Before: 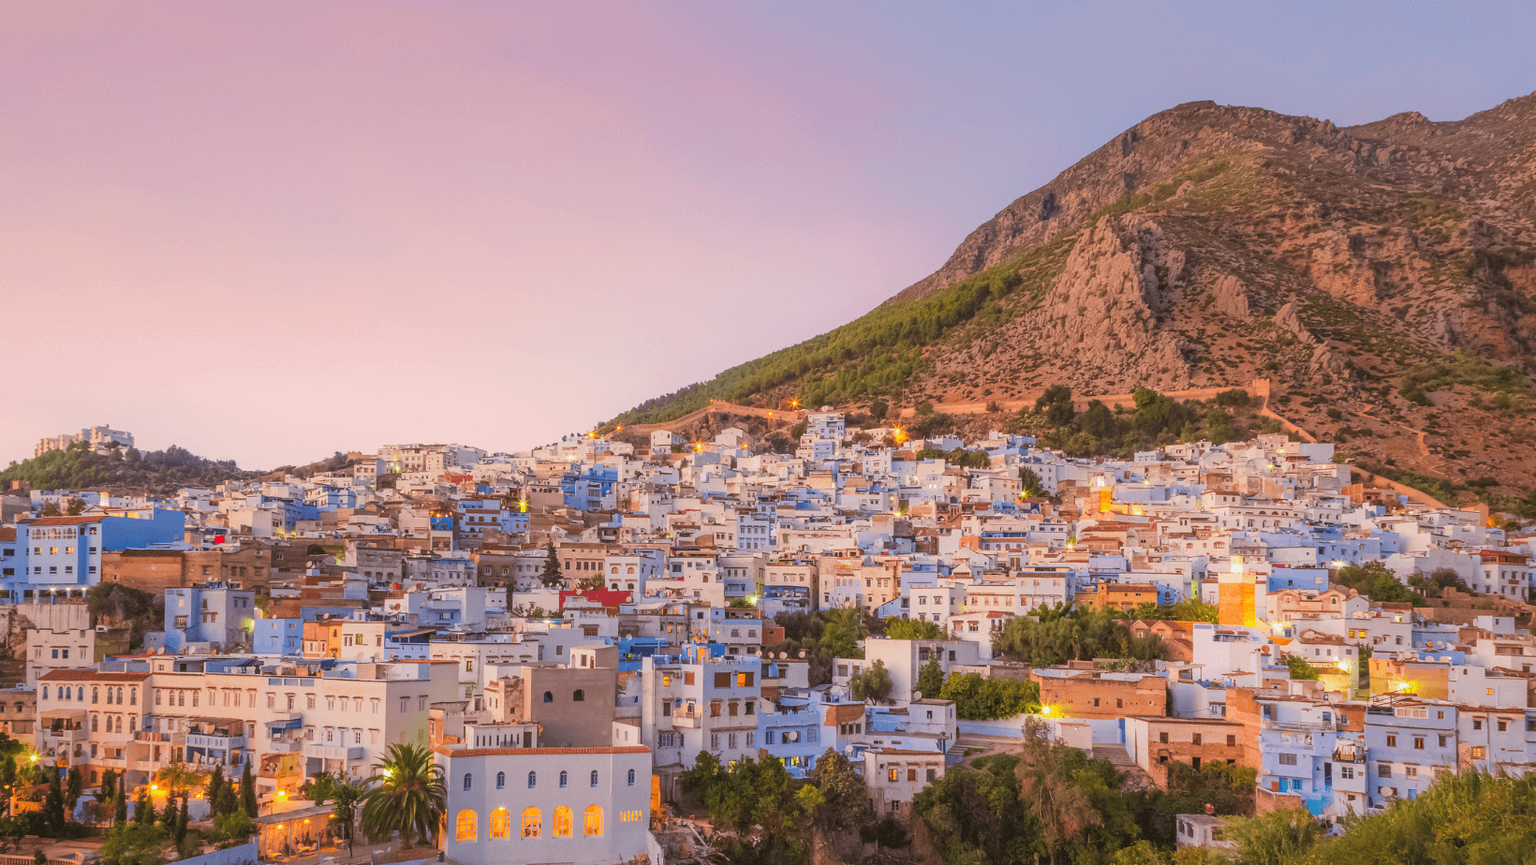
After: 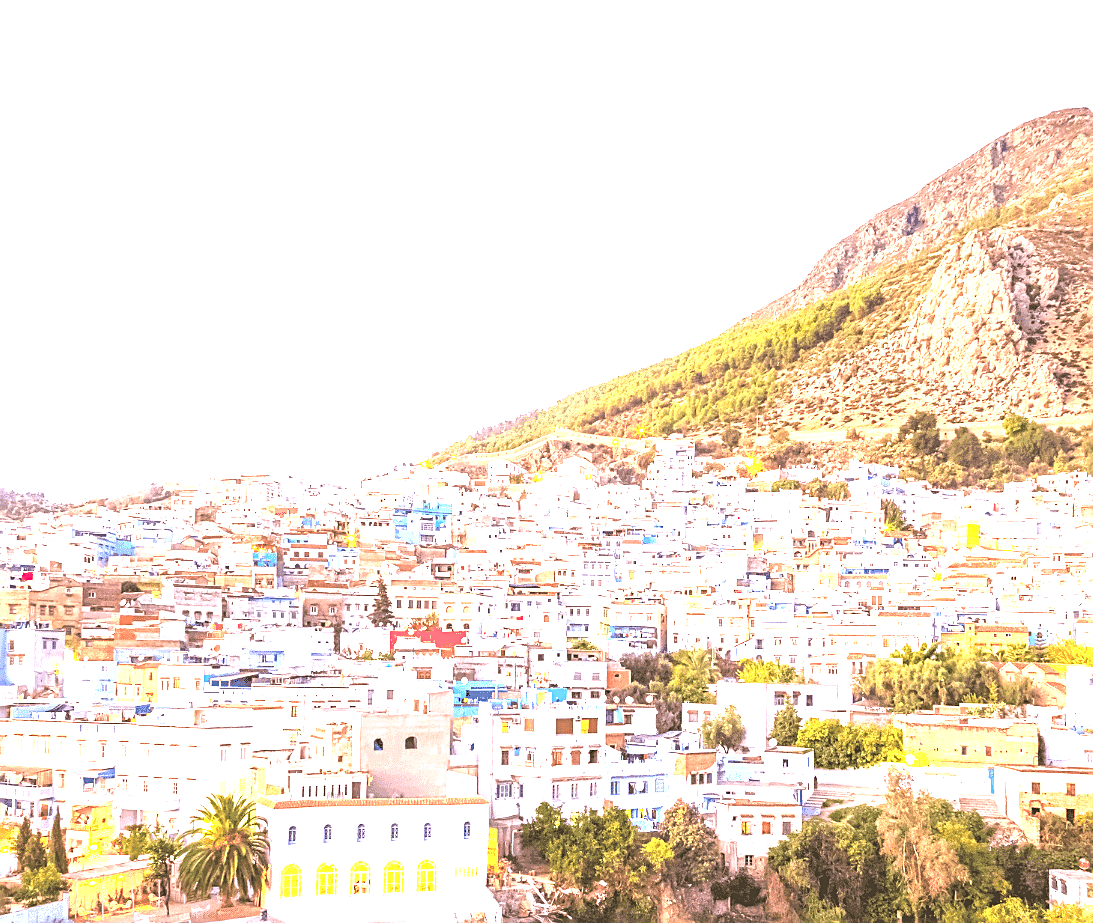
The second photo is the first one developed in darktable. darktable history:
tone equalizer: -8 EV -0.417 EV, -7 EV -0.389 EV, -6 EV -0.333 EV, -5 EV -0.222 EV, -3 EV 0.222 EV, -2 EV 0.333 EV, -1 EV 0.389 EV, +0 EV 0.417 EV, edges refinement/feathering 500, mask exposure compensation -1.57 EV, preserve details no
crop and rotate: left 12.673%, right 20.66%
exposure: exposure 2.25 EV, compensate highlight preservation false
sharpen: on, module defaults
